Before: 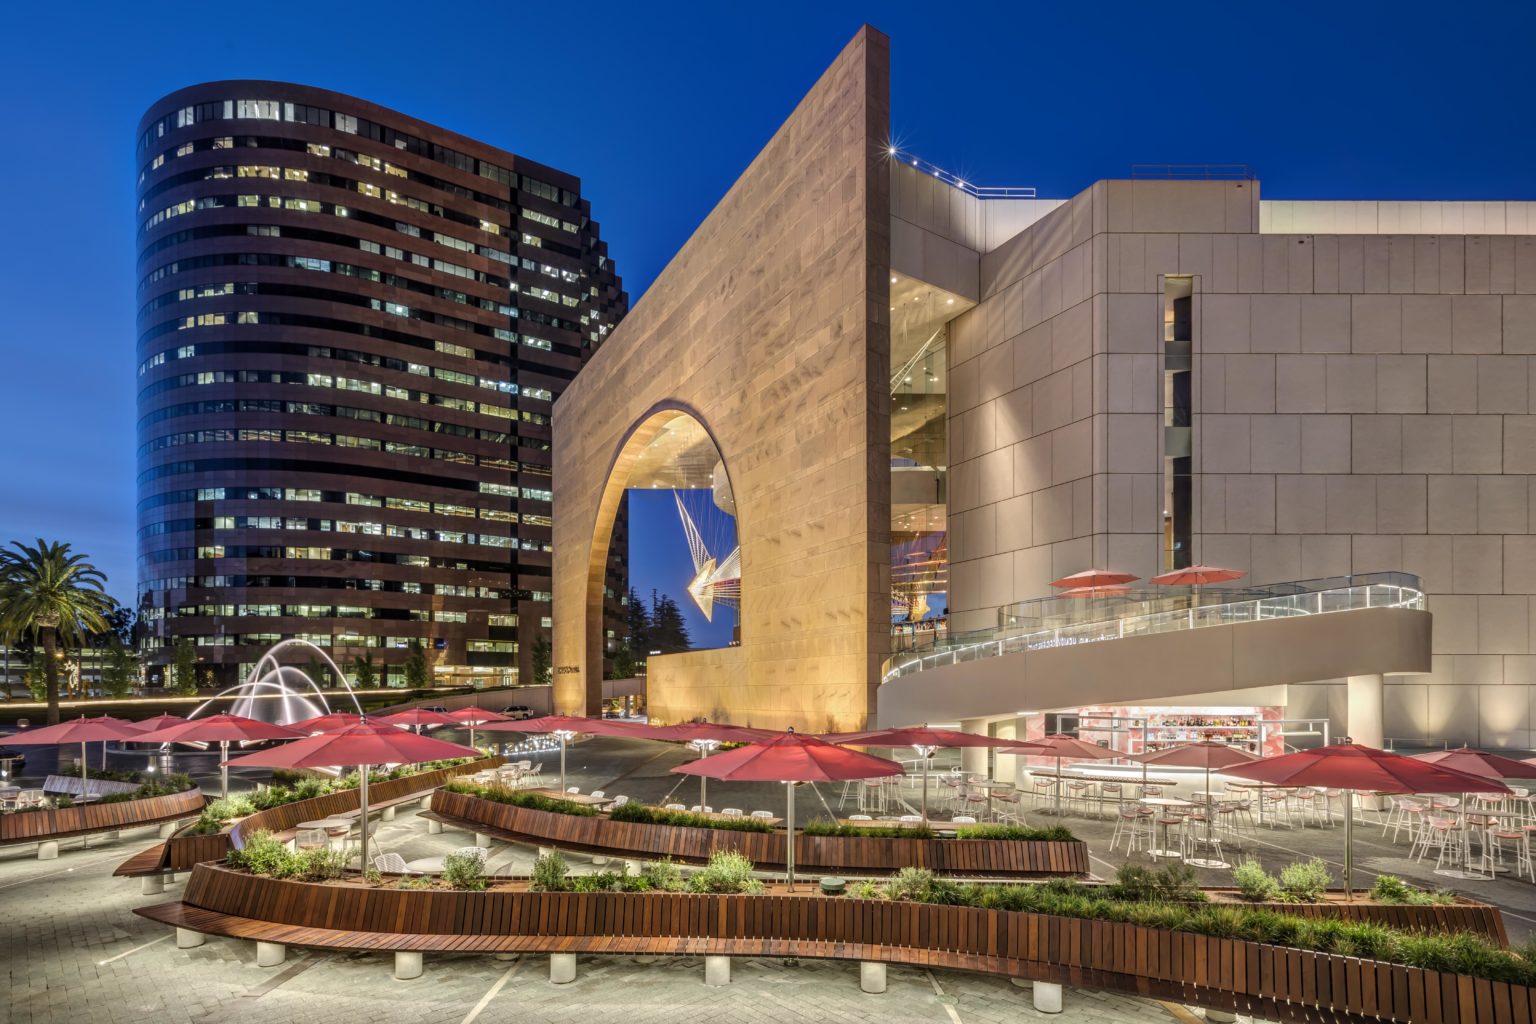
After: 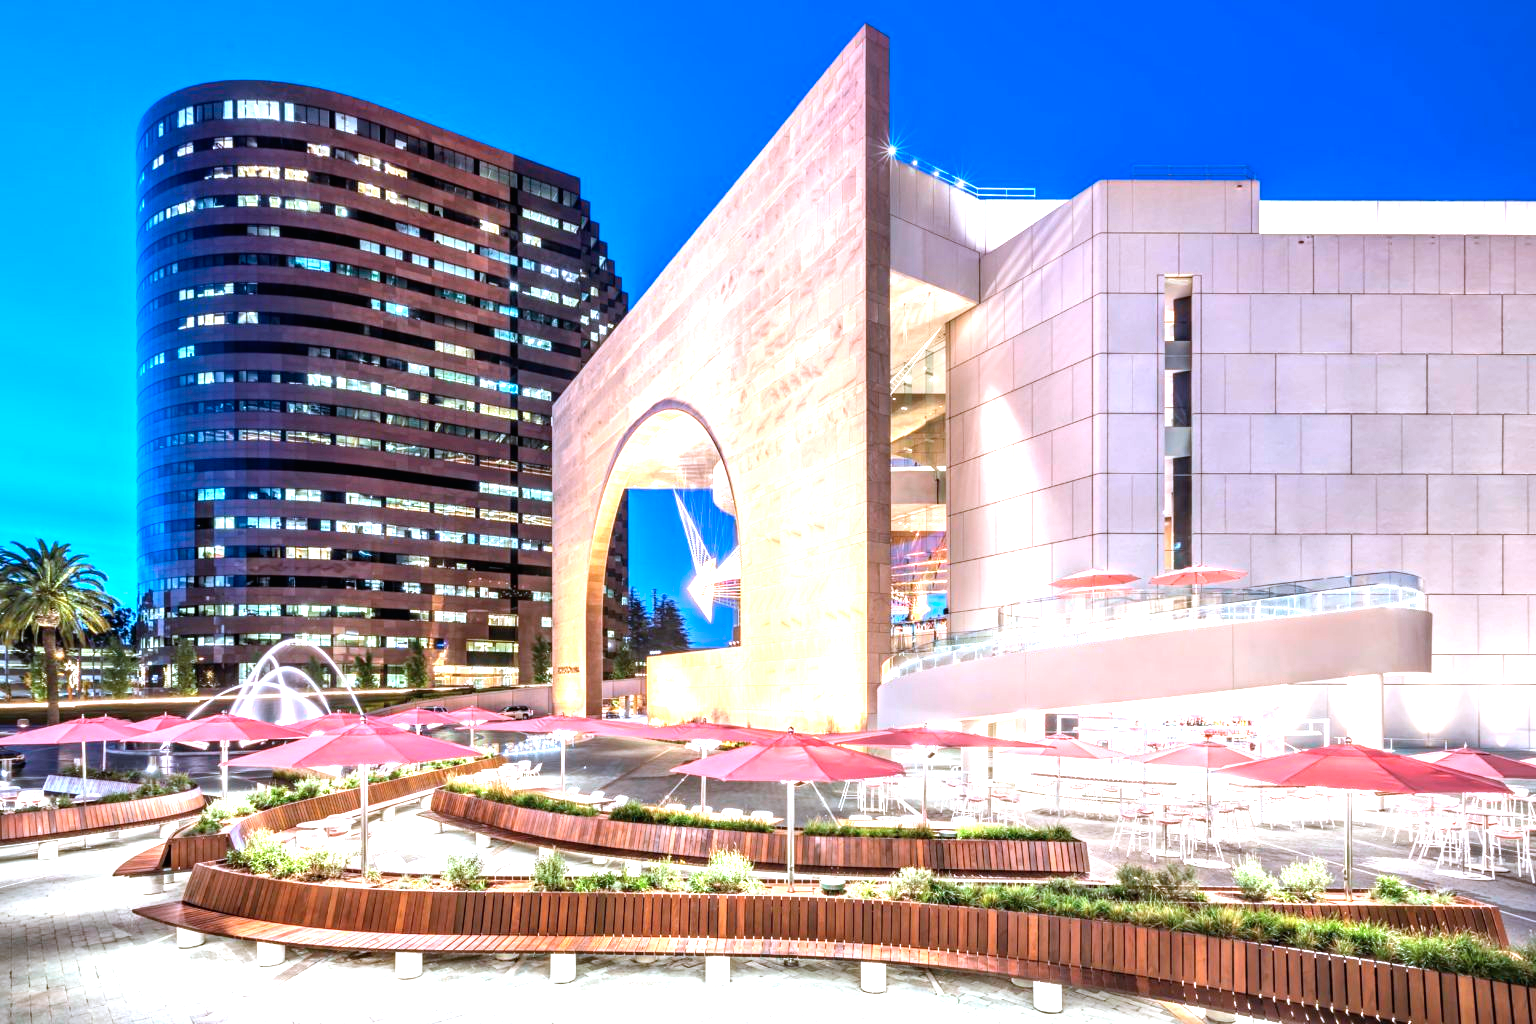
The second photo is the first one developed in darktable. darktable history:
color correction: highlights a* -9.73, highlights b* -21.22
white balance: red 1.05, blue 1.072
exposure: black level correction 0, exposure 1.7 EV, compensate exposure bias true, compensate highlight preservation false
